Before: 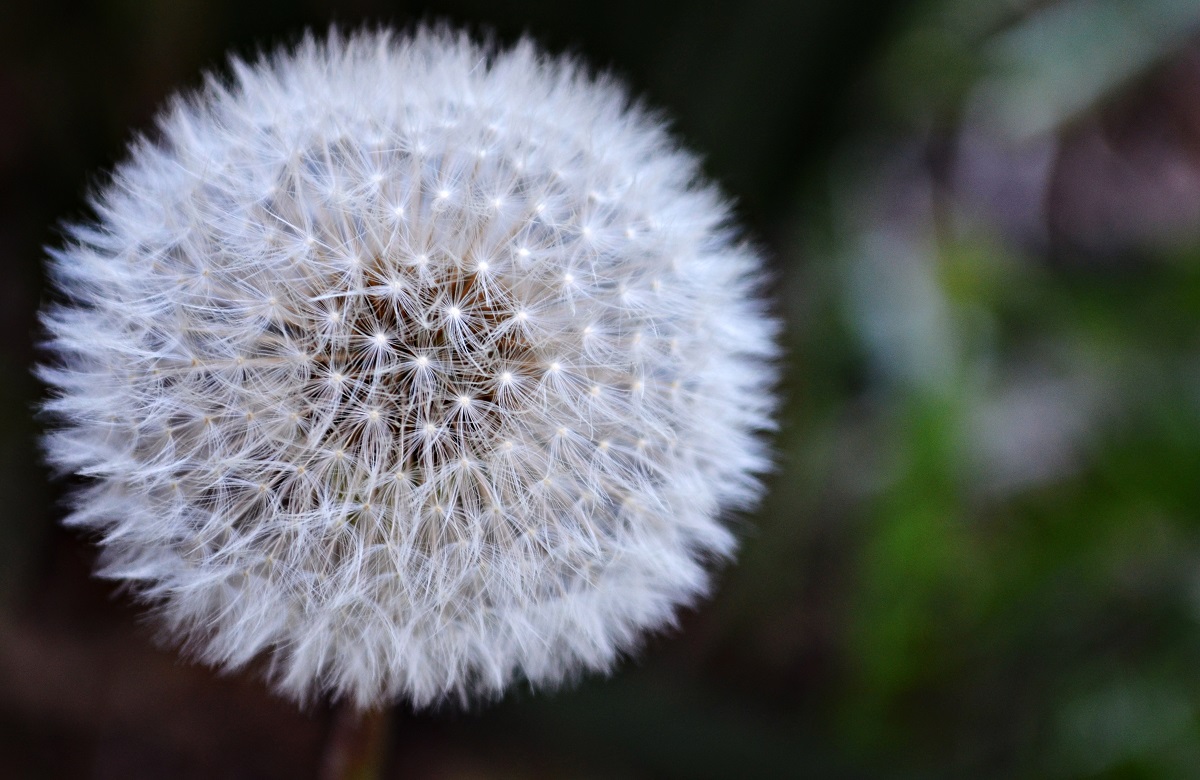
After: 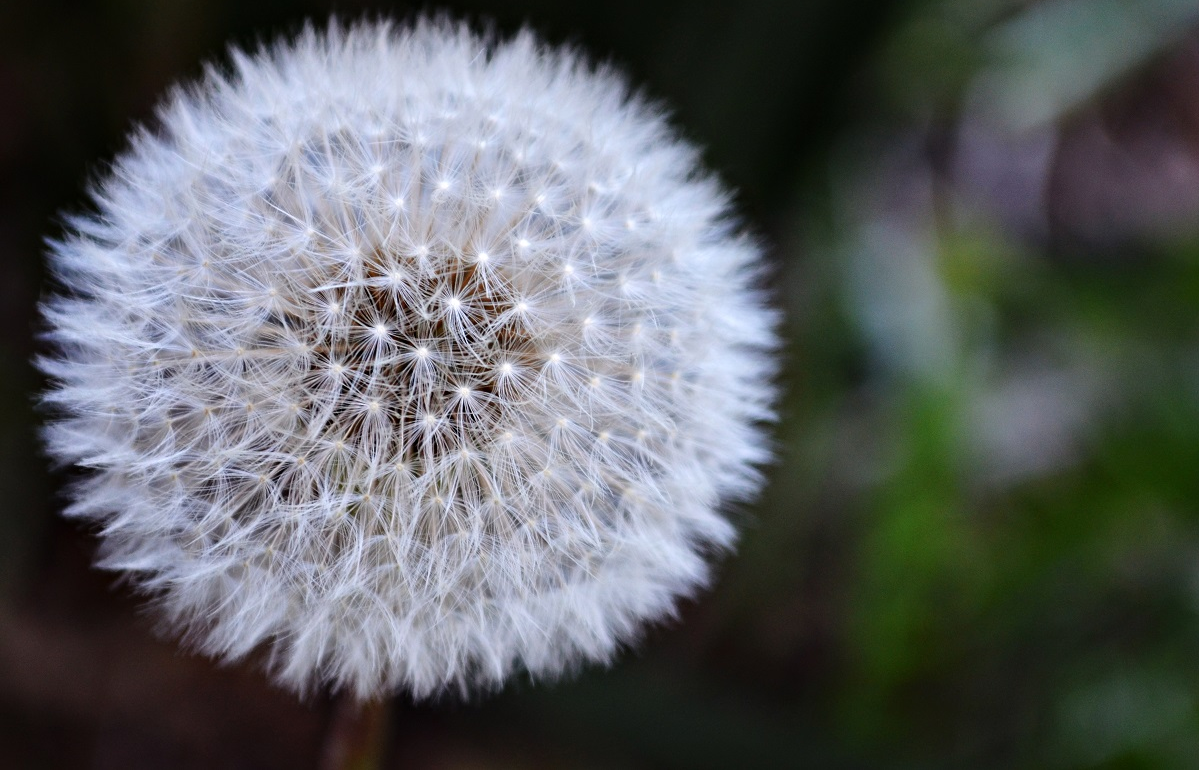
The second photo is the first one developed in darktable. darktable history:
tone equalizer: on, module defaults
crop: top 1.23%, right 0.066%
